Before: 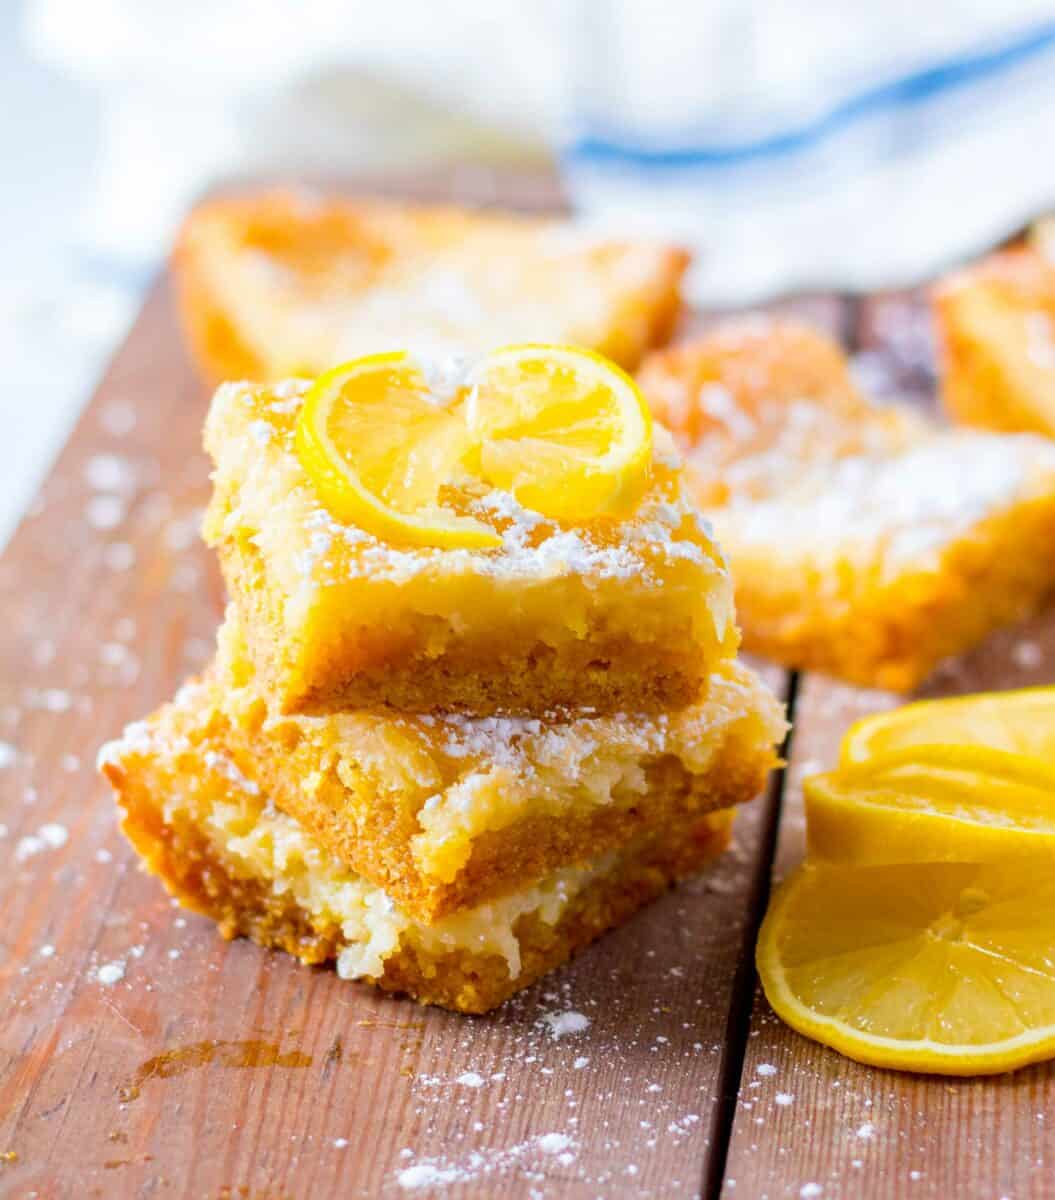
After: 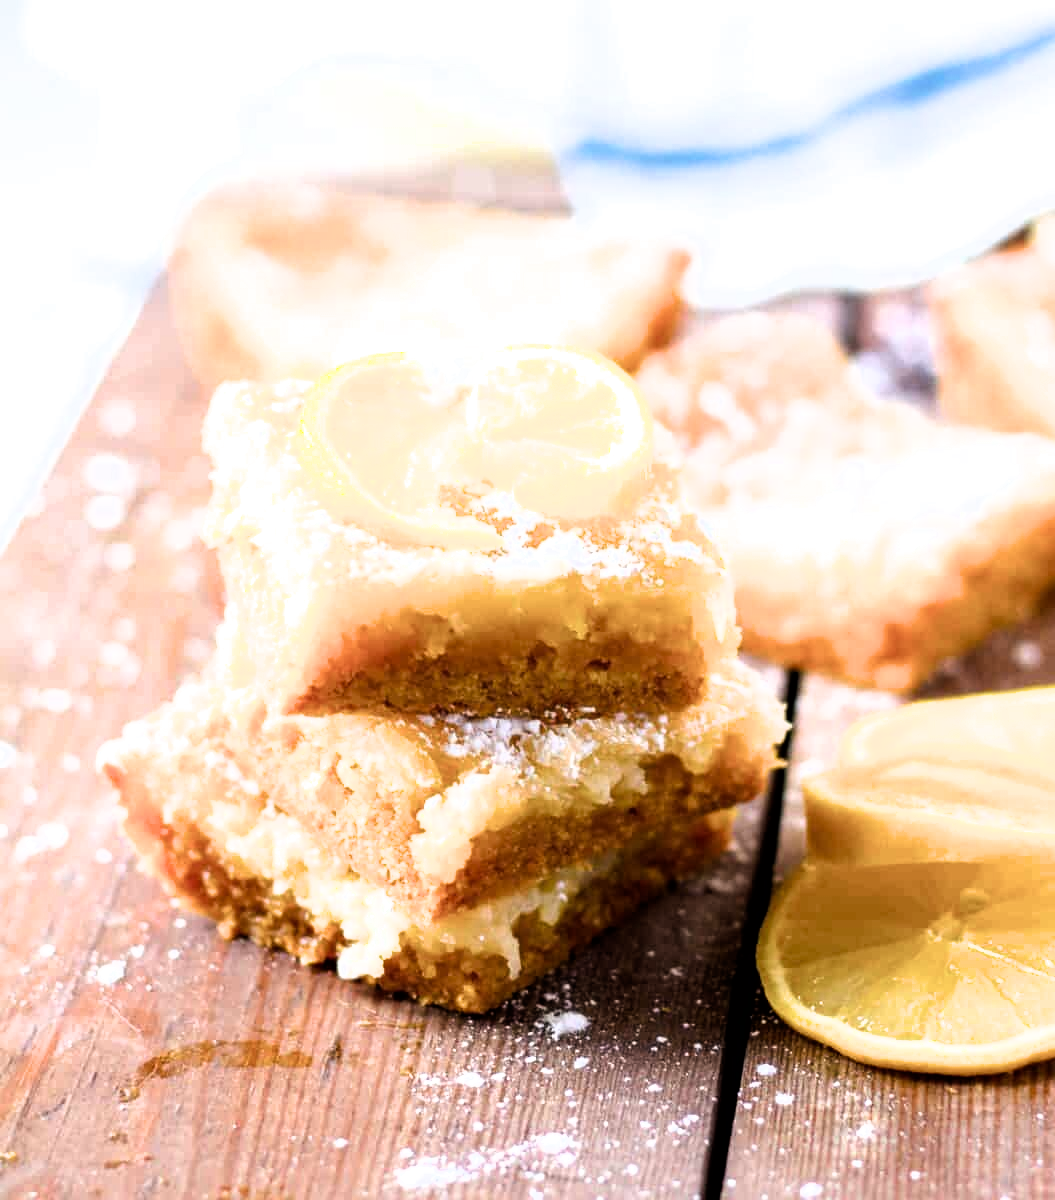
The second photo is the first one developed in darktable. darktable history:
tone equalizer: edges refinement/feathering 500, mask exposure compensation -1.57 EV, preserve details no
filmic rgb: black relative exposure -8.28 EV, white relative exposure 2.24 EV, threshold 6 EV, hardness 7.11, latitude 86.73%, contrast 1.71, highlights saturation mix -3.61%, shadows ↔ highlights balance -3.06%, enable highlight reconstruction true
